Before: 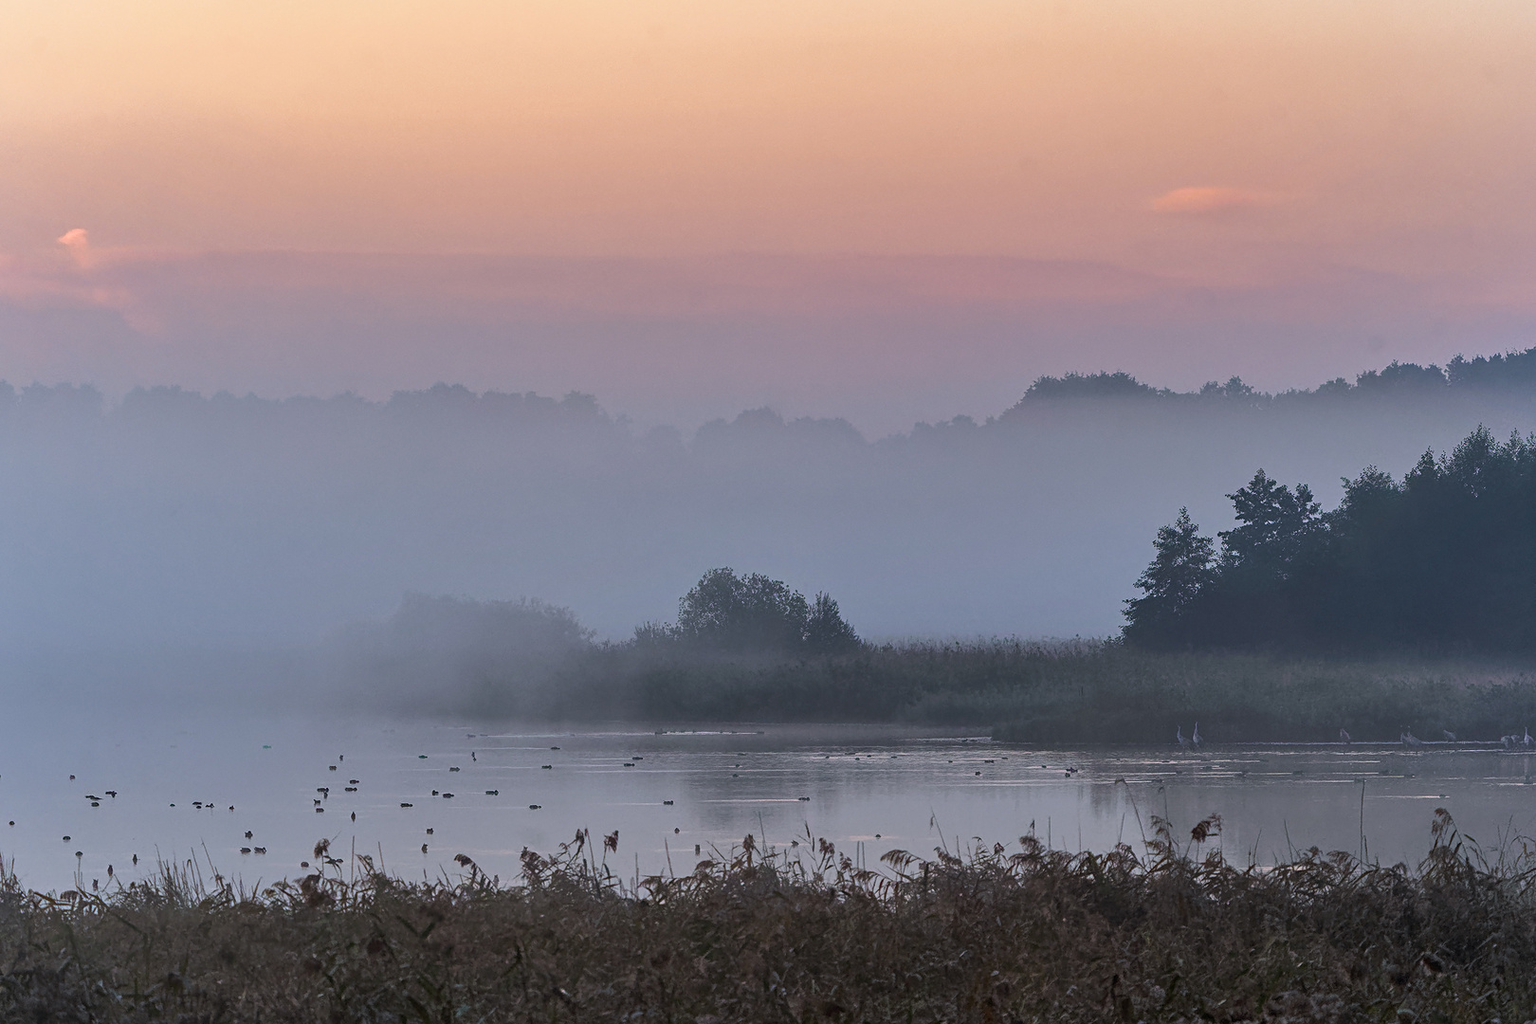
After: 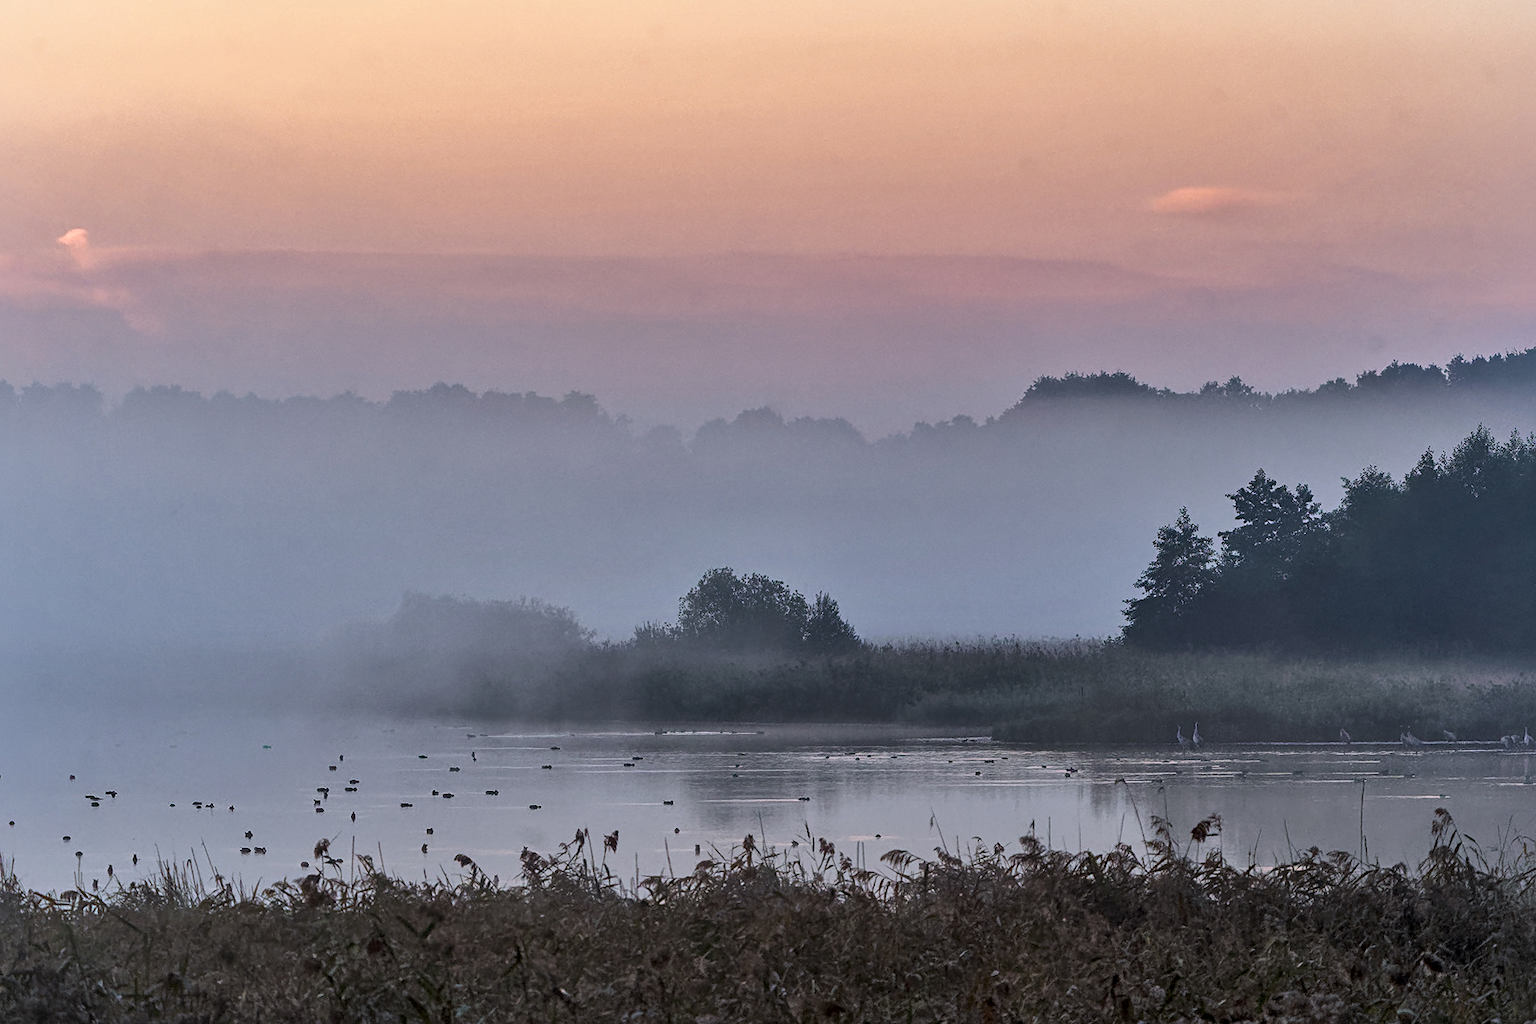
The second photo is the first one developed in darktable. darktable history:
local contrast: mode bilateral grid, contrast 19, coarseness 50, detail 162%, midtone range 0.2
